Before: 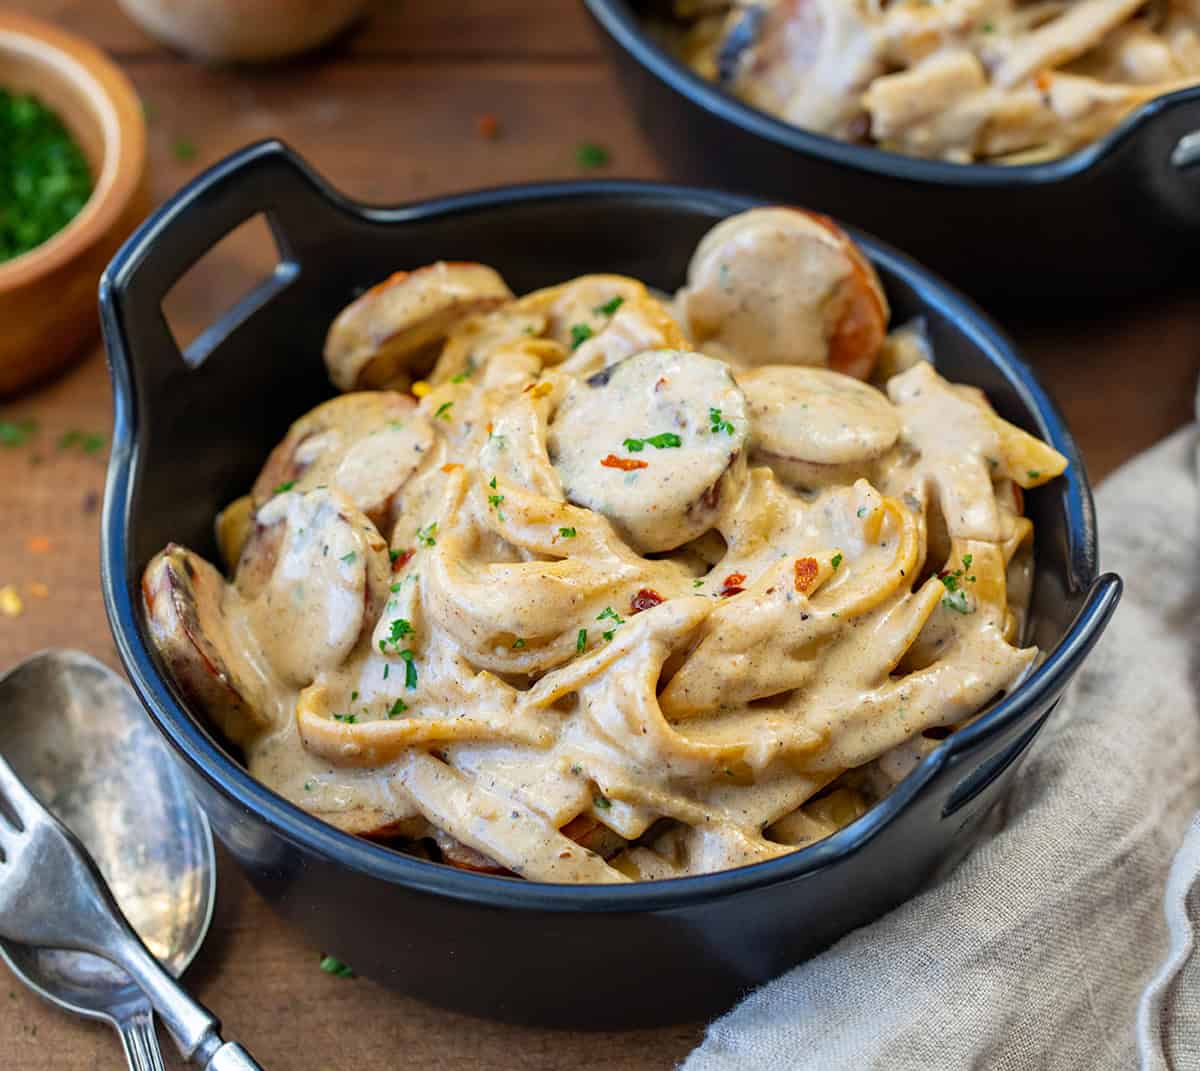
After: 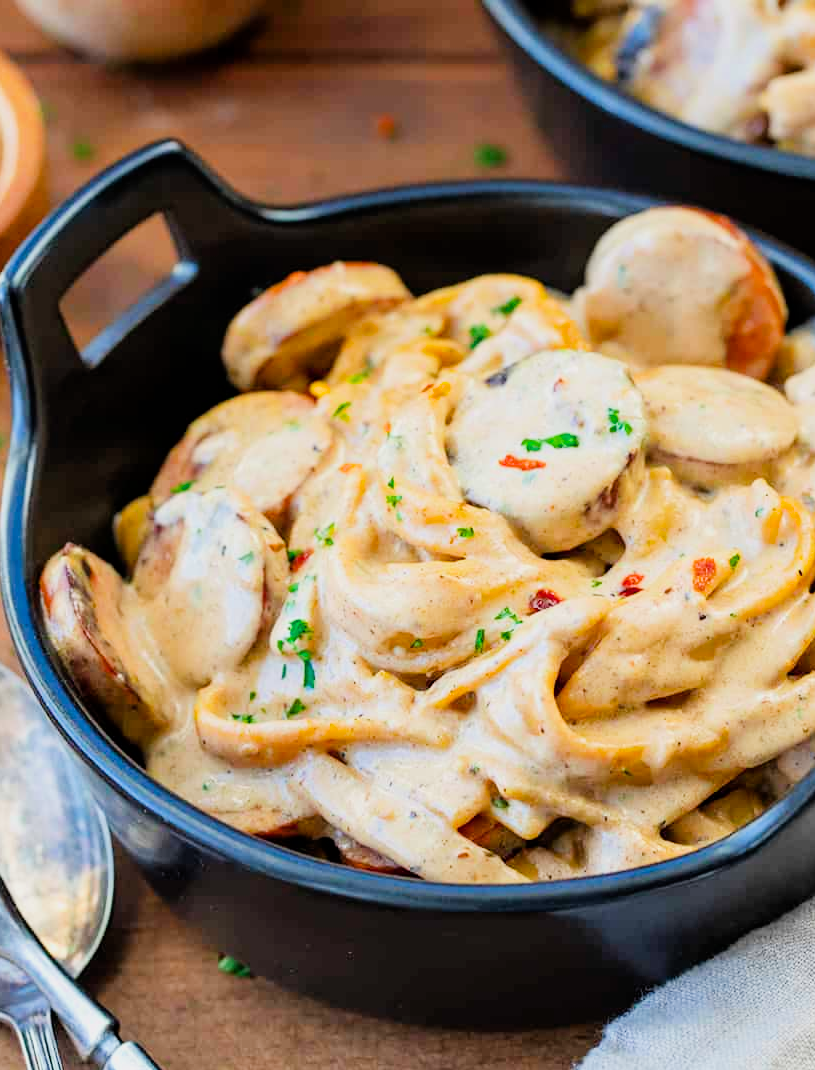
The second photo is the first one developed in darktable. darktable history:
exposure: exposure 0.809 EV, compensate highlight preservation false
crop and rotate: left 8.56%, right 23.501%
filmic rgb: black relative exposure -7.65 EV, white relative exposure 4.56 EV, hardness 3.61, contrast 1.061
